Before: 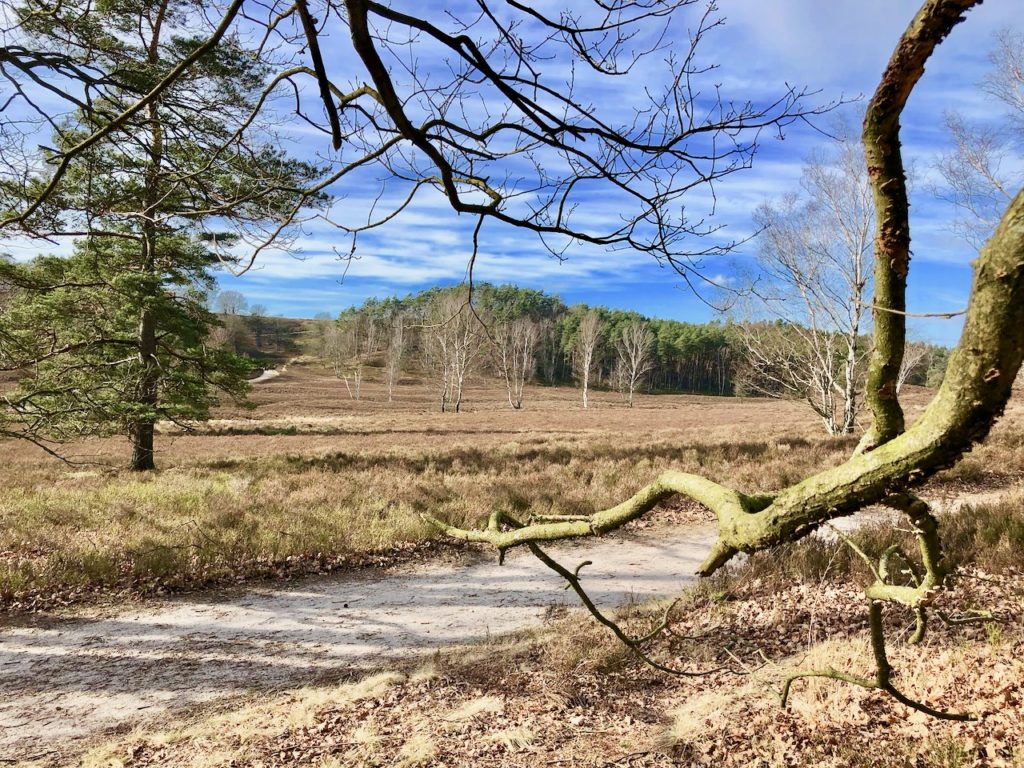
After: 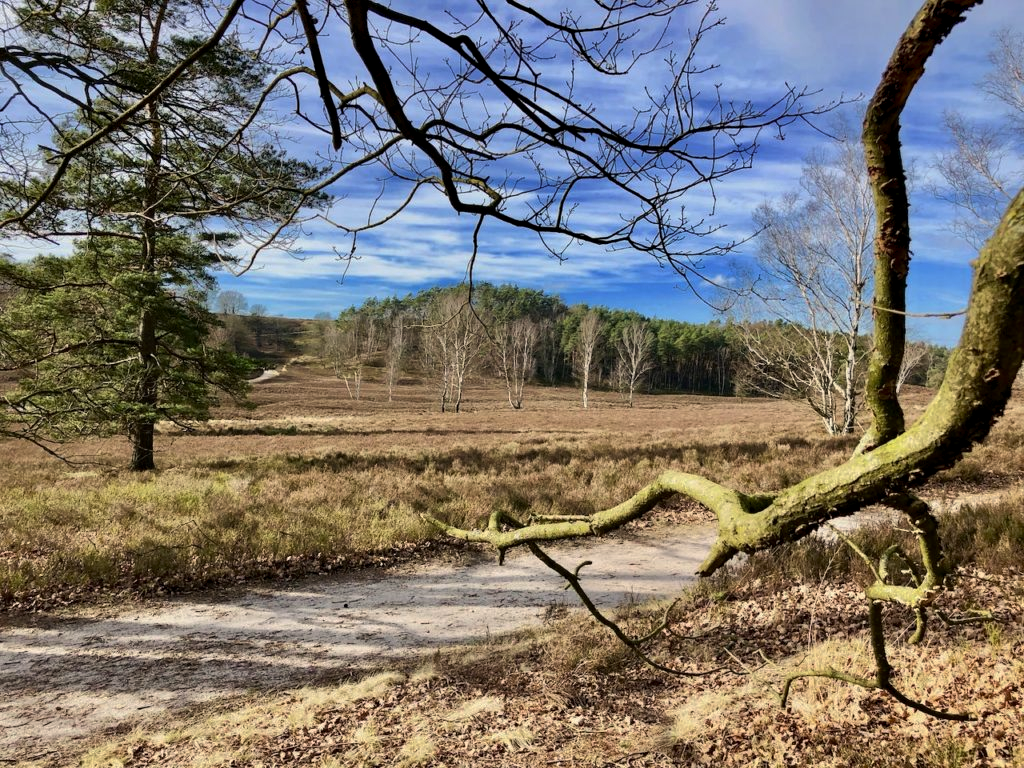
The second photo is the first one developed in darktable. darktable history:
shadows and highlights: on, module defaults
tone curve: curves: ch0 [(0, 0) (0.153, 0.06) (1, 1)], color space Lab, linked channels, preserve colors none
color correction: highlights a* 0.816, highlights b* 2.78, saturation 1.1
